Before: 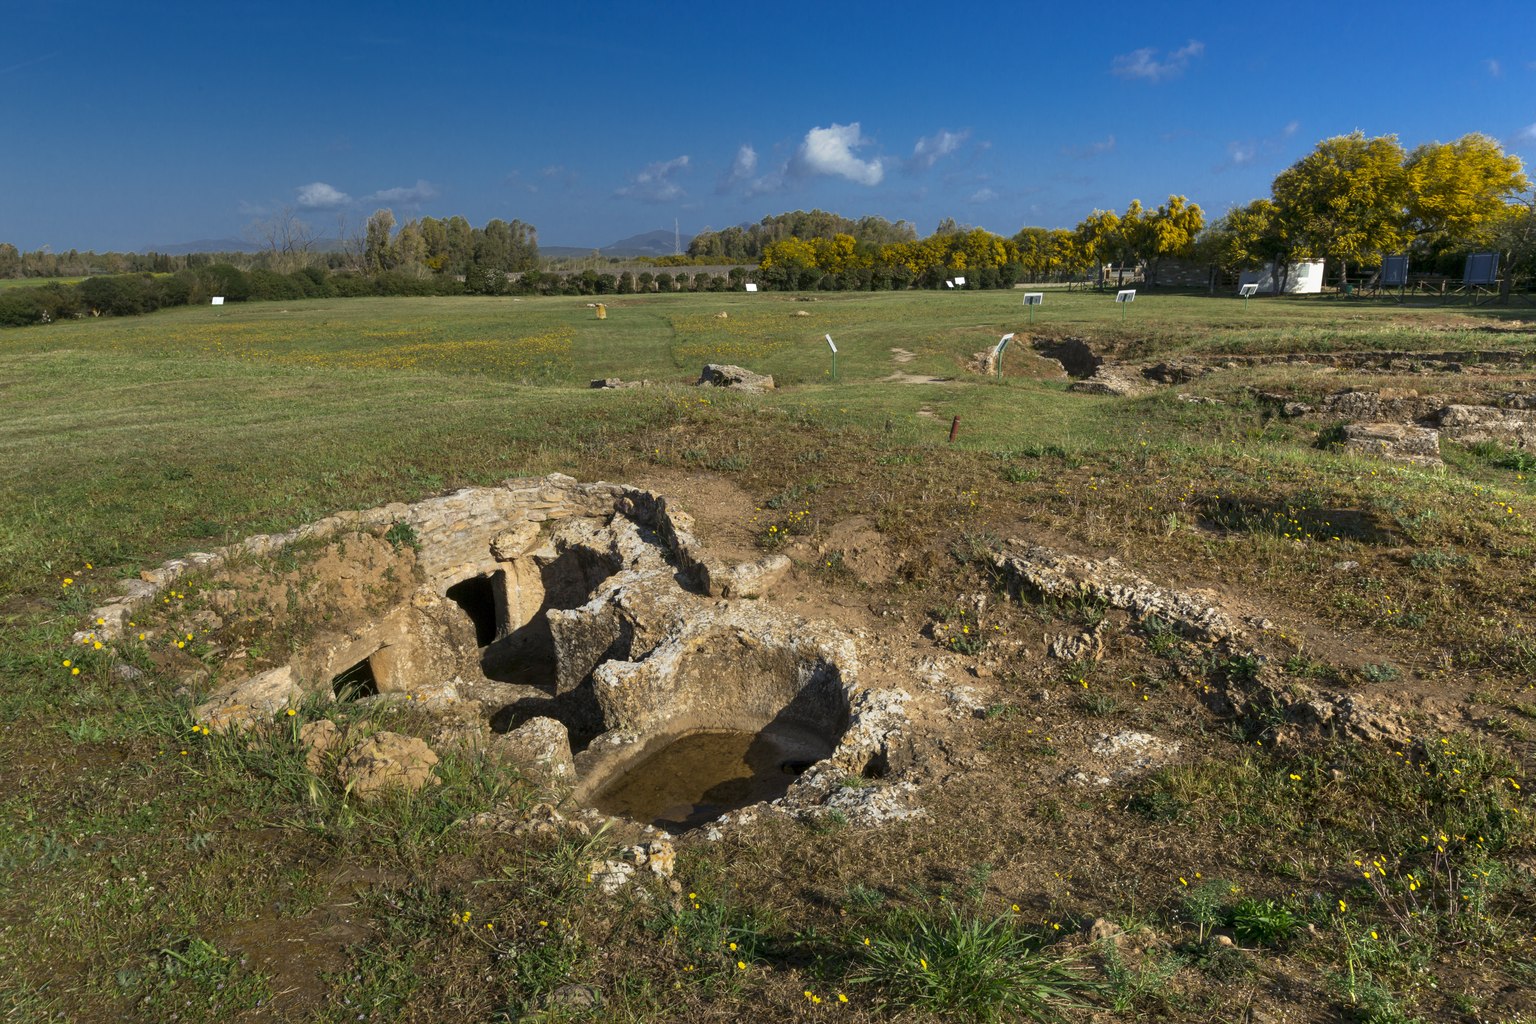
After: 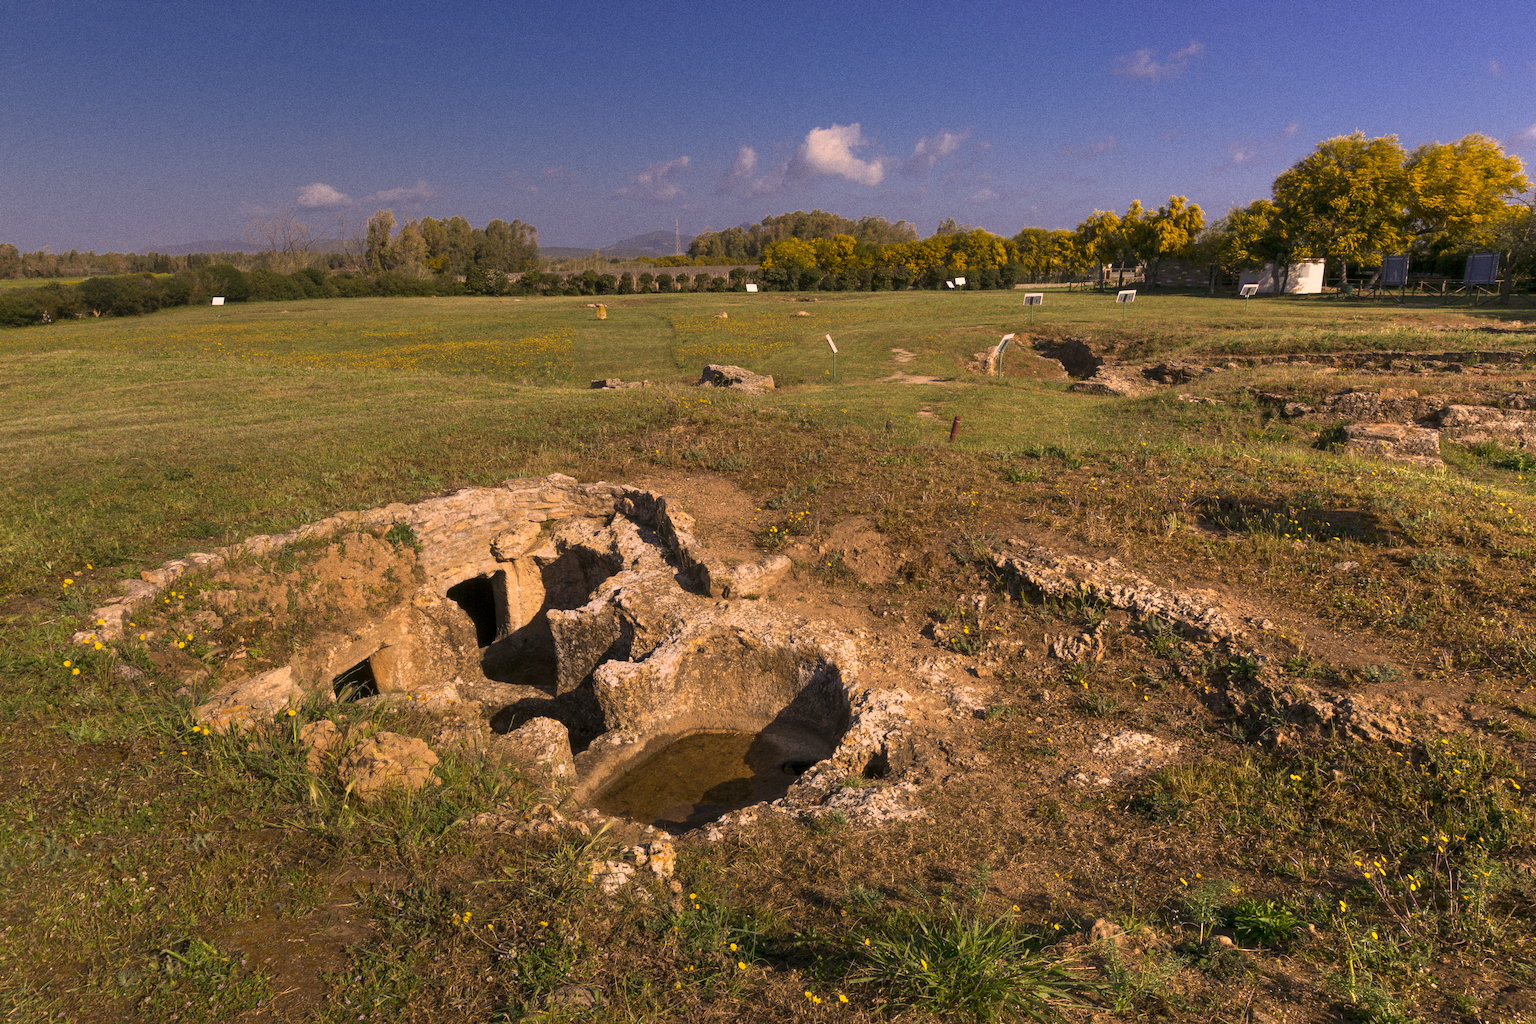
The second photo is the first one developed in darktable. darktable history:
color correction: highlights a* 21.16, highlights b* 19.61
grain: coarseness 0.09 ISO, strength 40%
